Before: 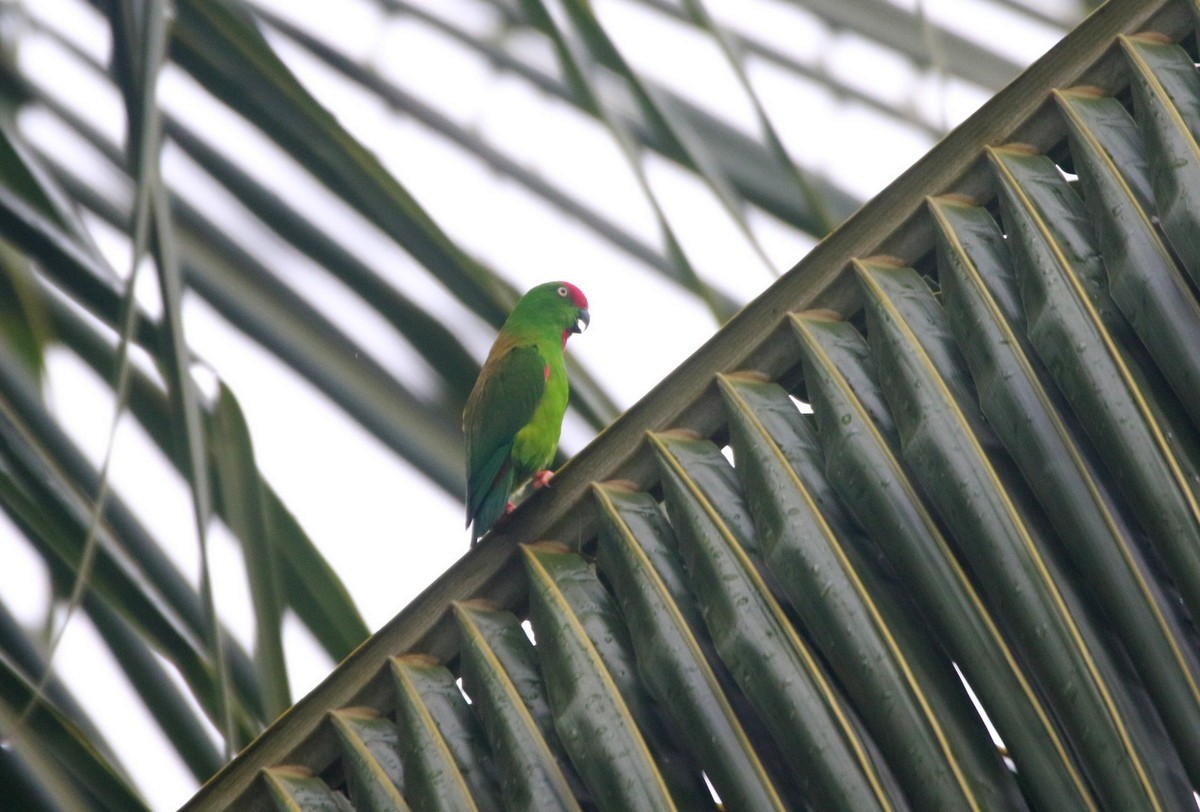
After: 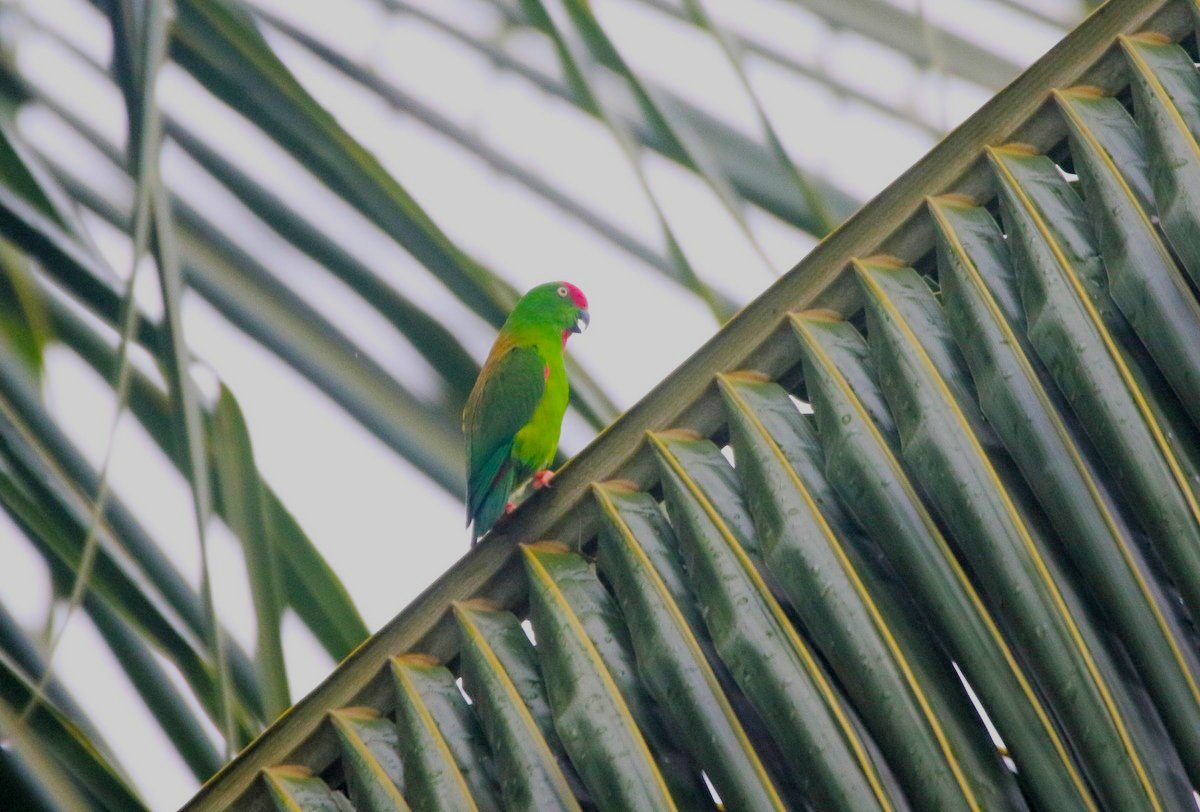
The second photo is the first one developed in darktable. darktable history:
exposure: black level correction 0, exposure 0.499 EV, compensate exposure bias true, compensate highlight preservation false
color balance rgb: shadows lift › chroma 0.668%, shadows lift › hue 115.07°, linear chroma grading › global chroma 0.639%, perceptual saturation grading › global saturation 39.934%, global vibrance 20%
filmic rgb: middle gray luminance 17.85%, black relative exposure -7.51 EV, white relative exposure 8.44 EV, target black luminance 0%, hardness 2.23, latitude 18.61%, contrast 0.872, highlights saturation mix 3.81%, shadows ↔ highlights balance 10.73%
